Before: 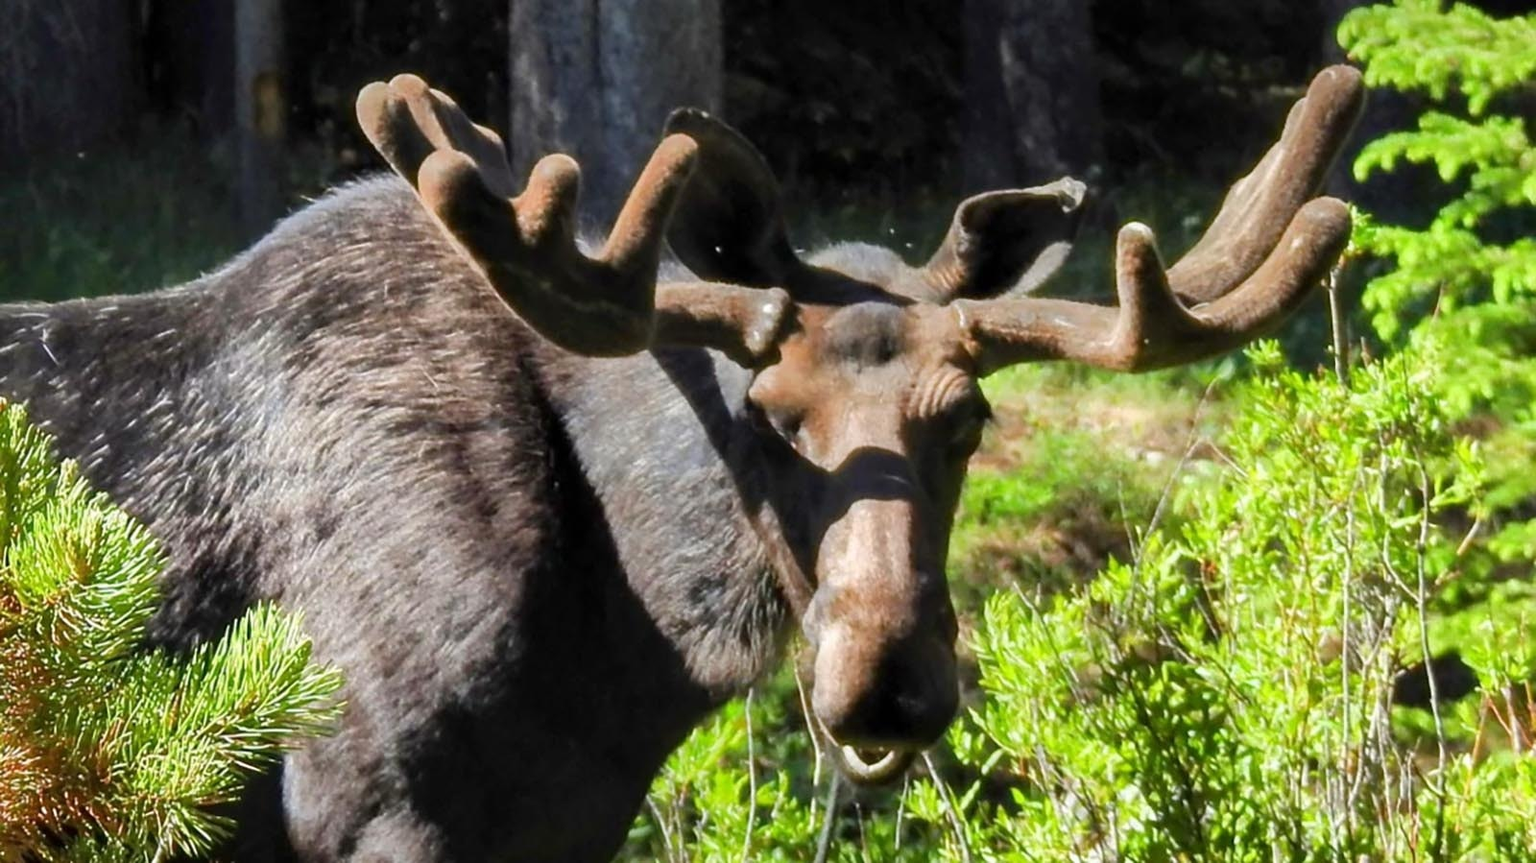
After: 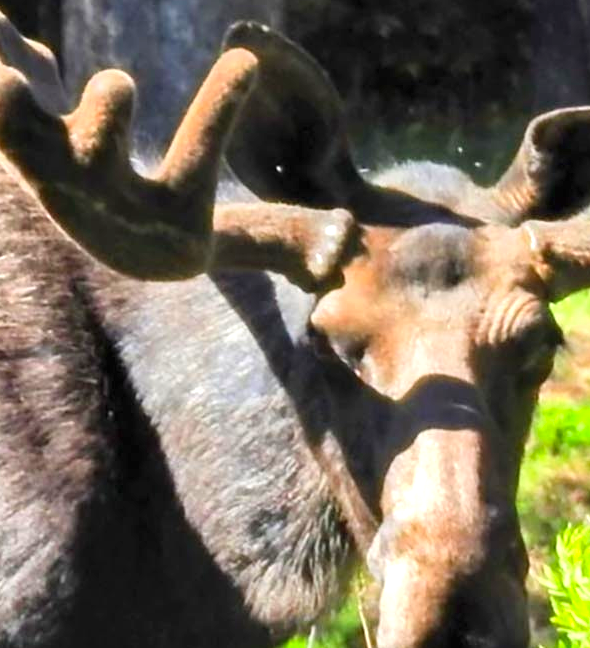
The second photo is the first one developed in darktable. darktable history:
contrast brightness saturation: contrast 0.073, brightness 0.081, saturation 0.183
exposure: black level correction 0, exposure 0.7 EV, compensate highlight preservation false
crop and rotate: left 29.378%, top 10.269%, right 33.69%, bottom 17.608%
